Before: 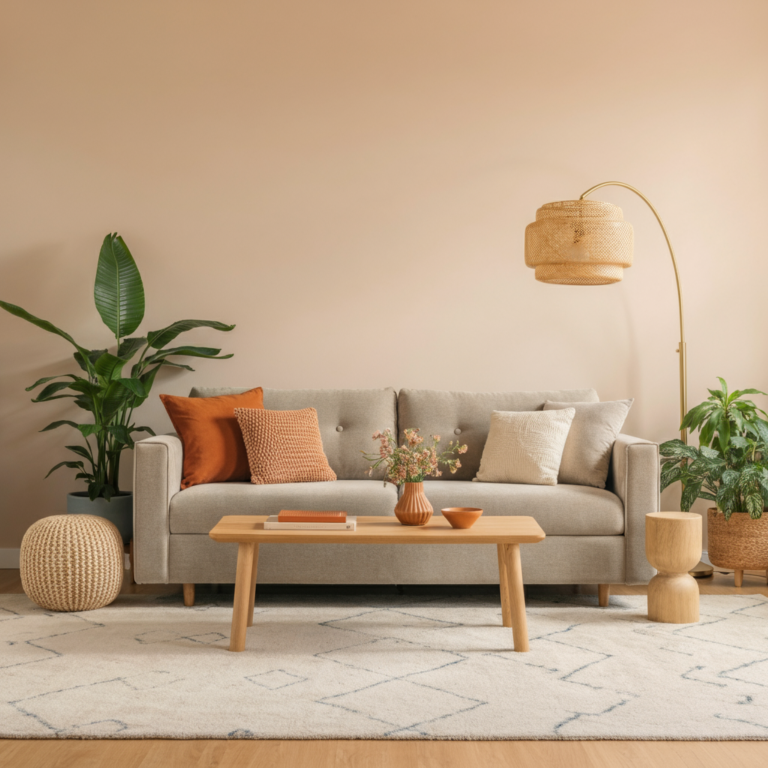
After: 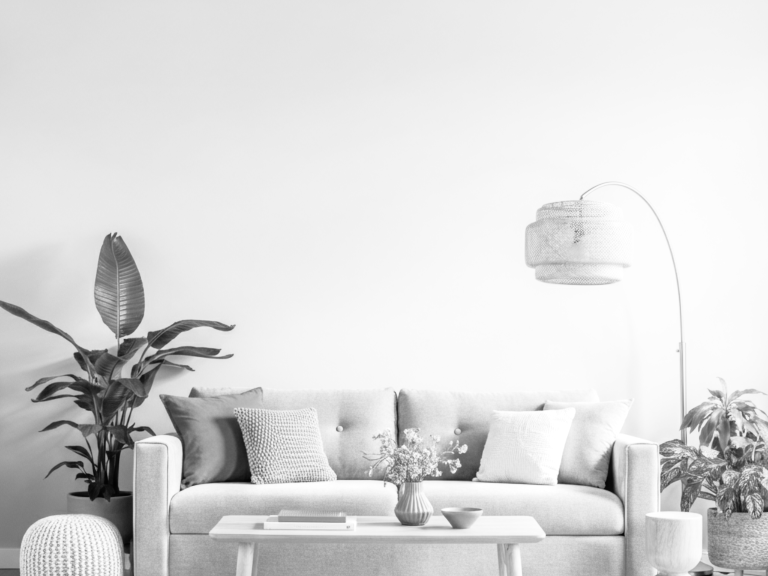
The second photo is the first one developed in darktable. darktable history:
base curve: curves: ch0 [(0, 0) (0.012, 0.01) (0.073, 0.168) (0.31, 0.711) (0.645, 0.957) (1, 1)], preserve colors none
monochrome: on, module defaults
local contrast: mode bilateral grid, contrast 20, coarseness 50, detail 120%, midtone range 0.2
crop: bottom 24.967%
